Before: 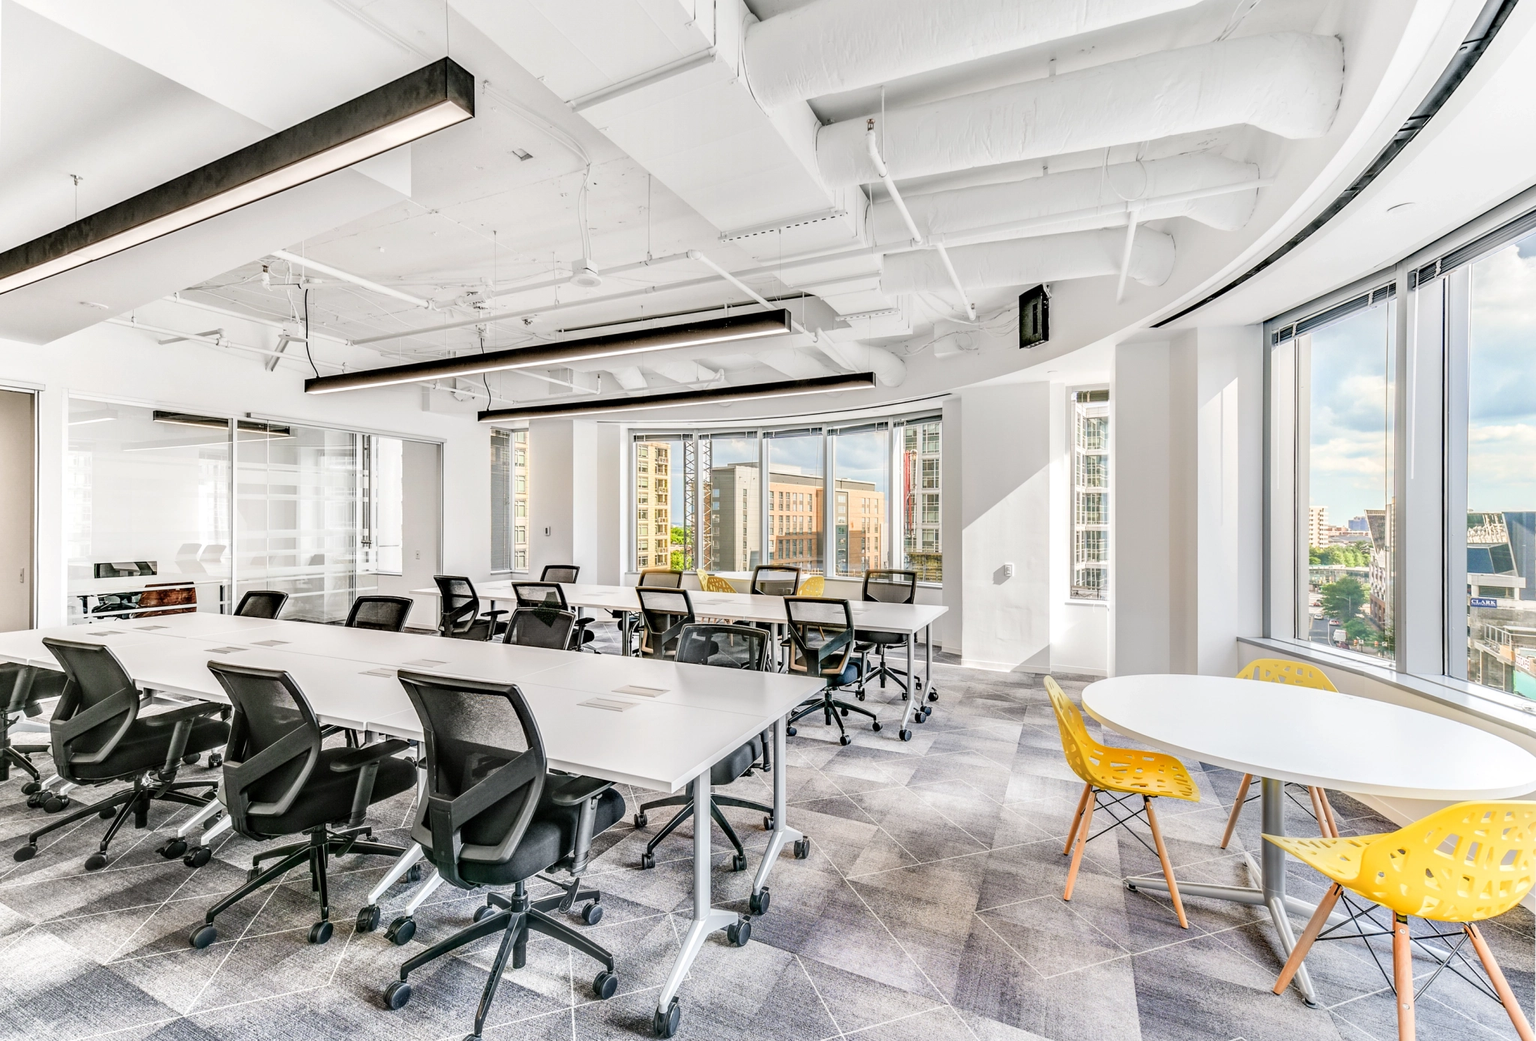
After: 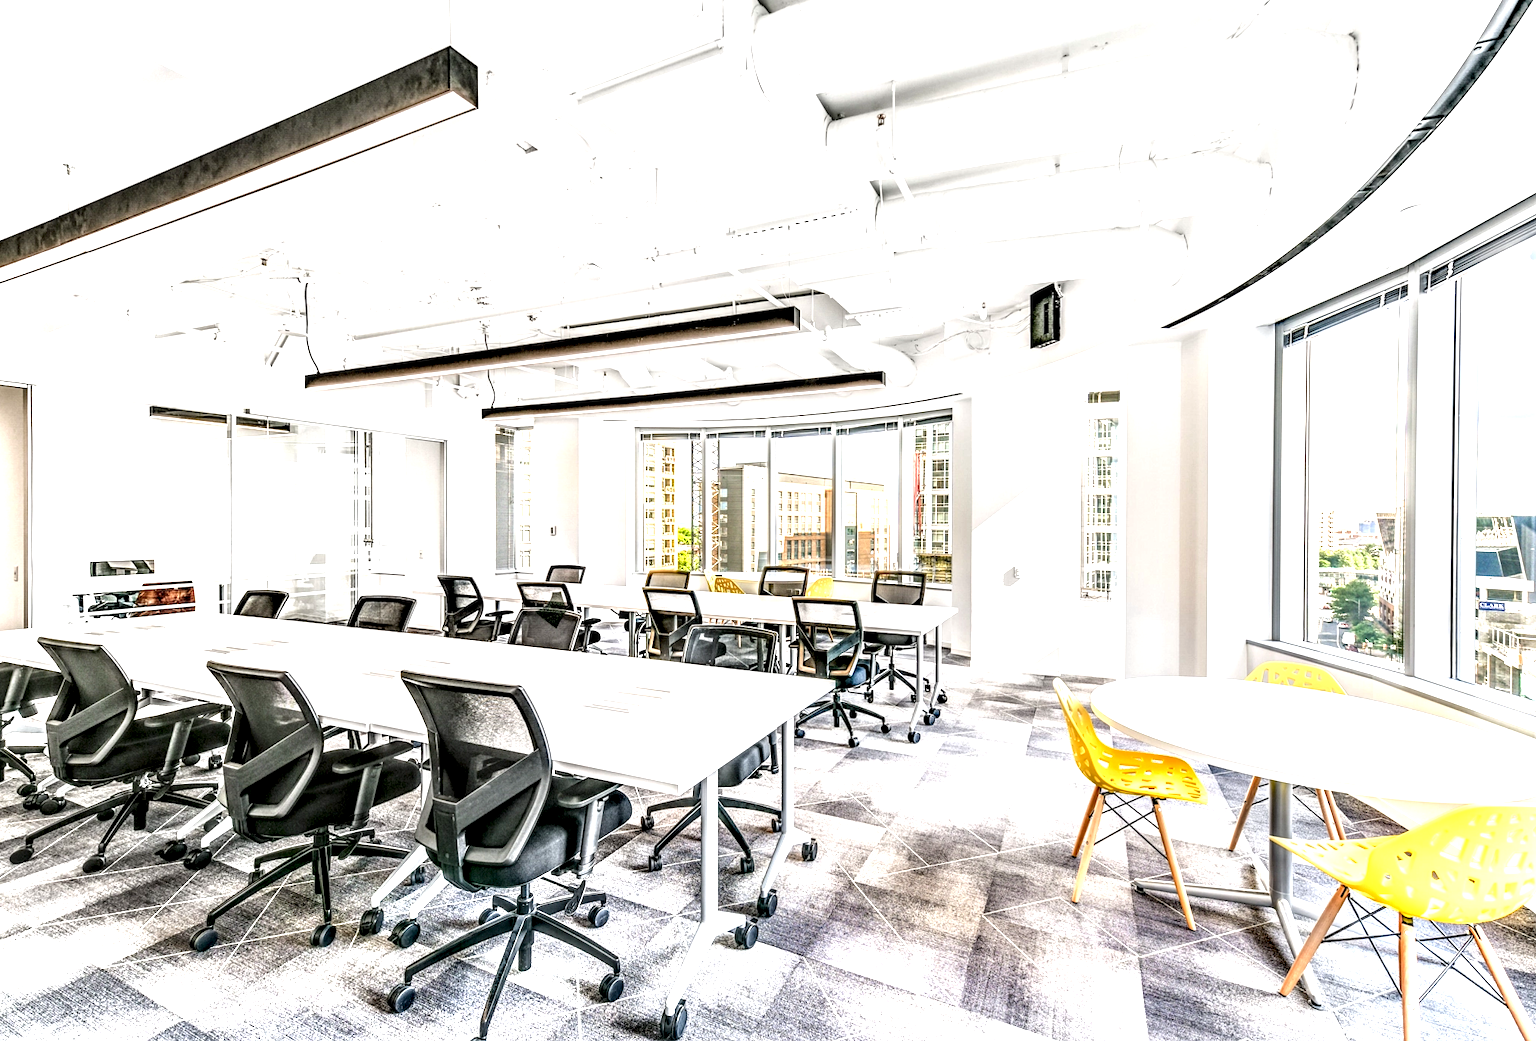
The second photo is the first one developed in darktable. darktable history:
rotate and perspective: rotation 0.174°, lens shift (vertical) 0.013, lens shift (horizontal) 0.019, shear 0.001, automatic cropping original format, crop left 0.007, crop right 0.991, crop top 0.016, crop bottom 0.997
exposure: black level correction 0.001, exposure 1.05 EV, compensate exposure bias true, compensate highlight preservation false
local contrast: highlights 20%, shadows 70%, detail 170%
